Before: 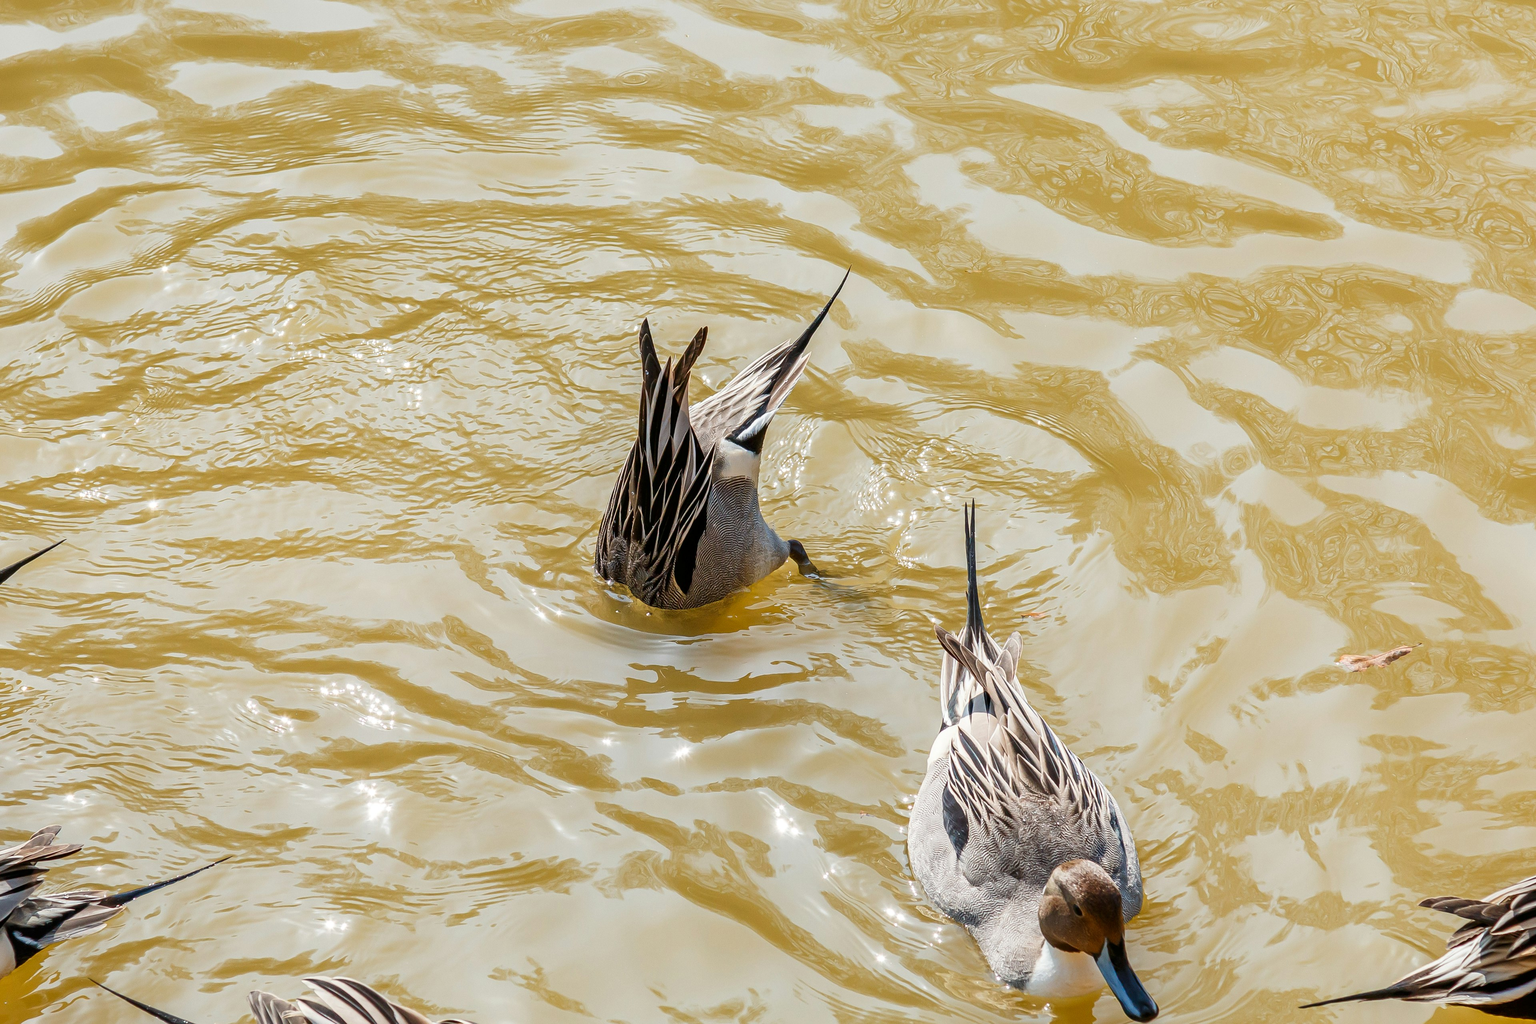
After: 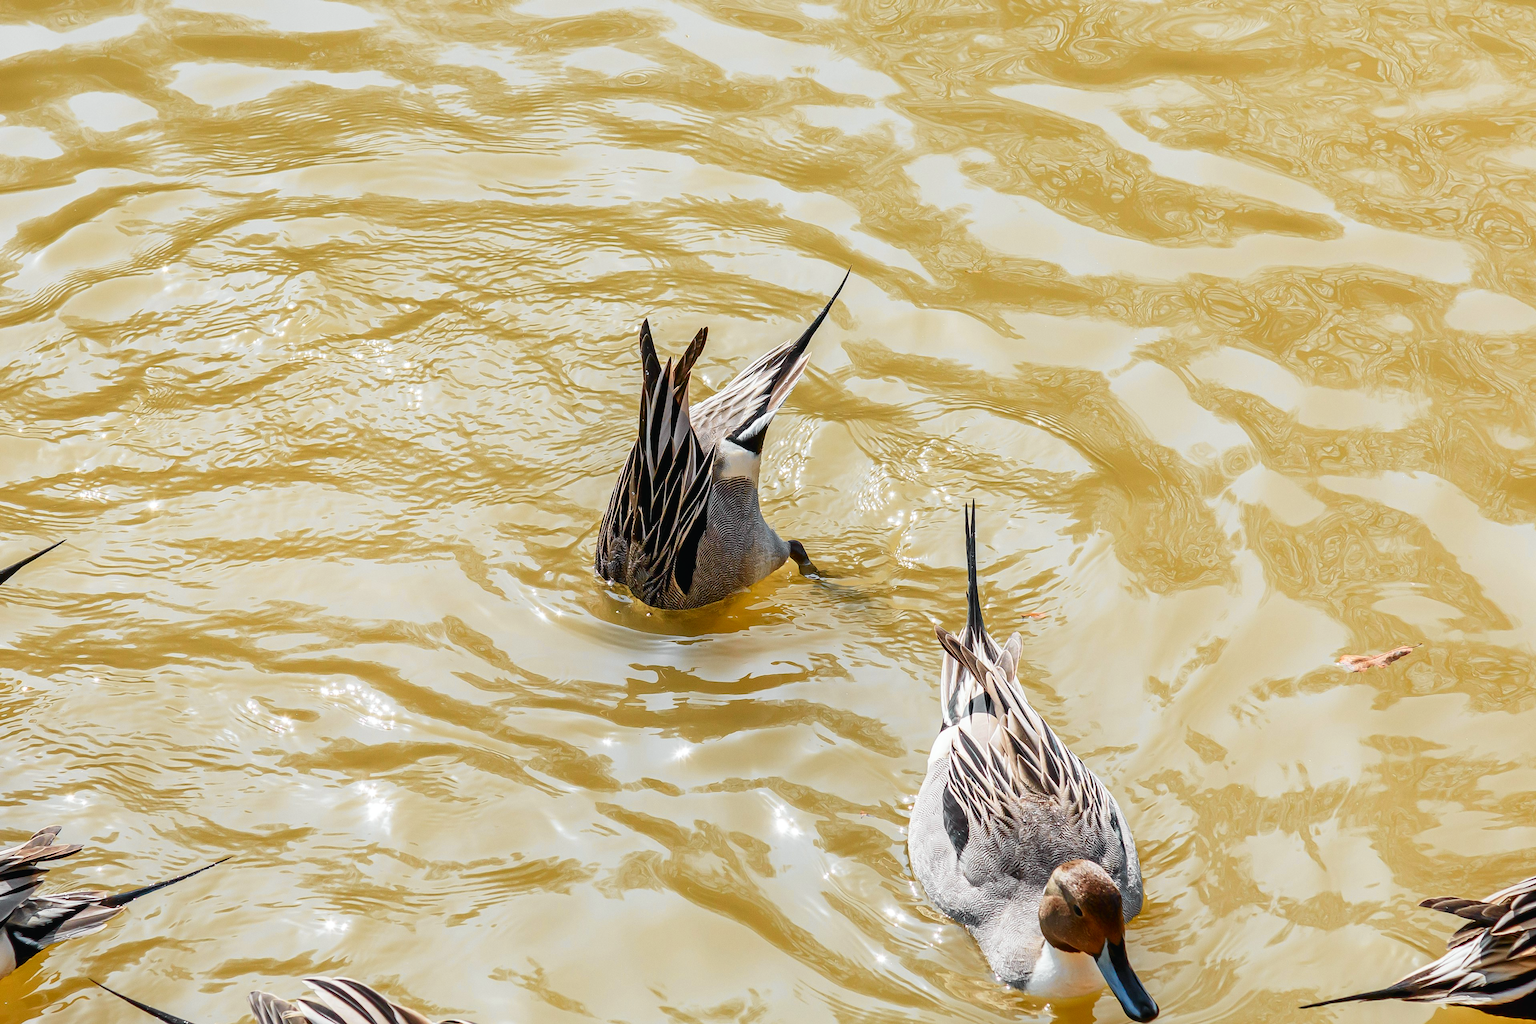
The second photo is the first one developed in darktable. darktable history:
tone curve: curves: ch0 [(0, 0.015) (0.037, 0.032) (0.131, 0.113) (0.275, 0.26) (0.497, 0.505) (0.617, 0.643) (0.704, 0.735) (0.813, 0.842) (0.911, 0.931) (0.997, 1)]; ch1 [(0, 0) (0.301, 0.3) (0.444, 0.438) (0.493, 0.494) (0.501, 0.5) (0.534, 0.543) (0.582, 0.605) (0.658, 0.687) (0.746, 0.79) (1, 1)]; ch2 [(0, 0) (0.246, 0.234) (0.36, 0.356) (0.415, 0.426) (0.476, 0.492) (0.502, 0.499) (0.525, 0.517) (0.533, 0.534) (0.586, 0.598) (0.634, 0.643) (0.706, 0.717) (0.853, 0.83) (1, 0.951)], color space Lab, independent channels, preserve colors none
